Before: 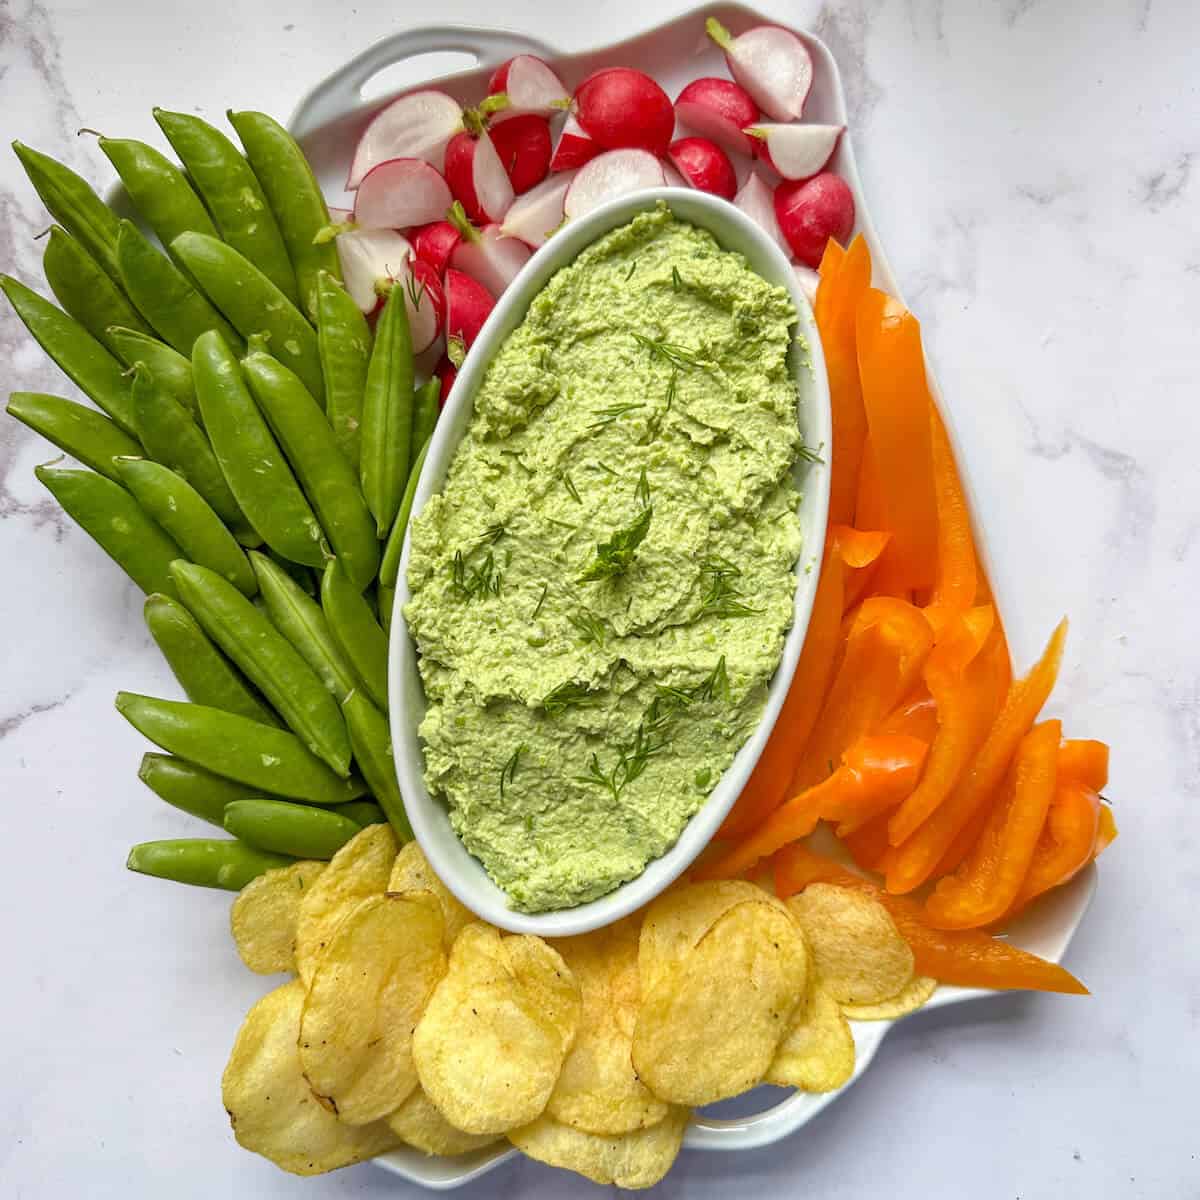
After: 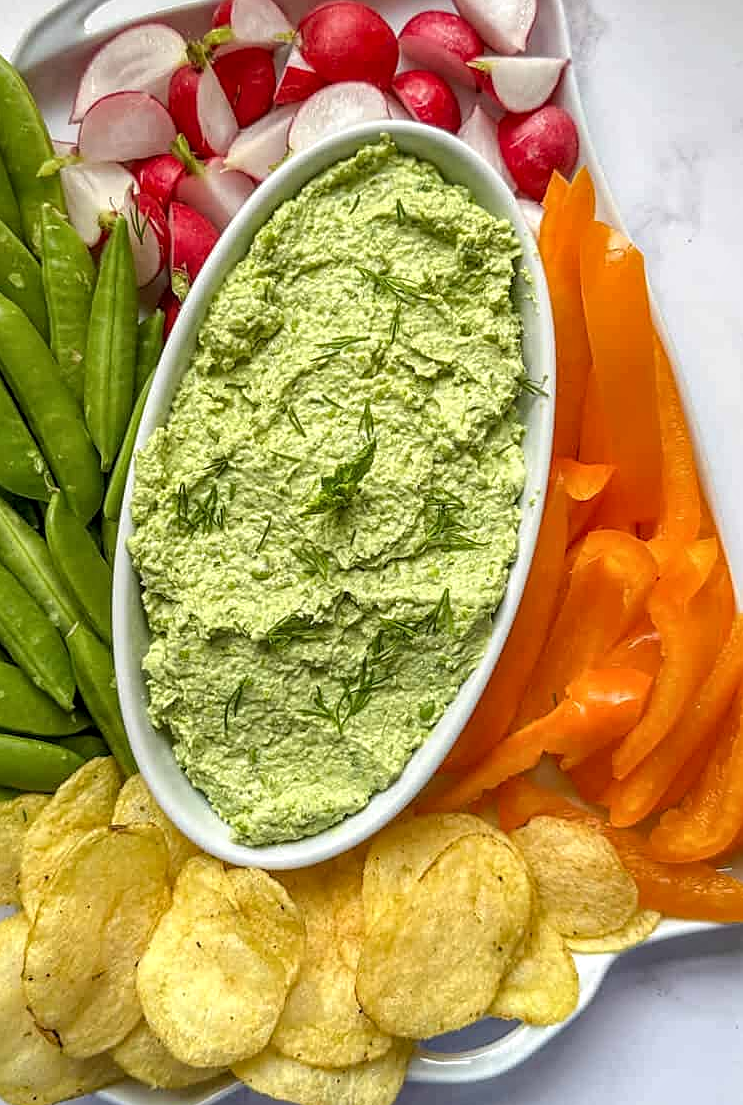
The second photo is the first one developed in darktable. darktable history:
sharpen: on, module defaults
local contrast: on, module defaults
crop and rotate: left 23.003%, top 5.623%, right 15.06%, bottom 2.265%
